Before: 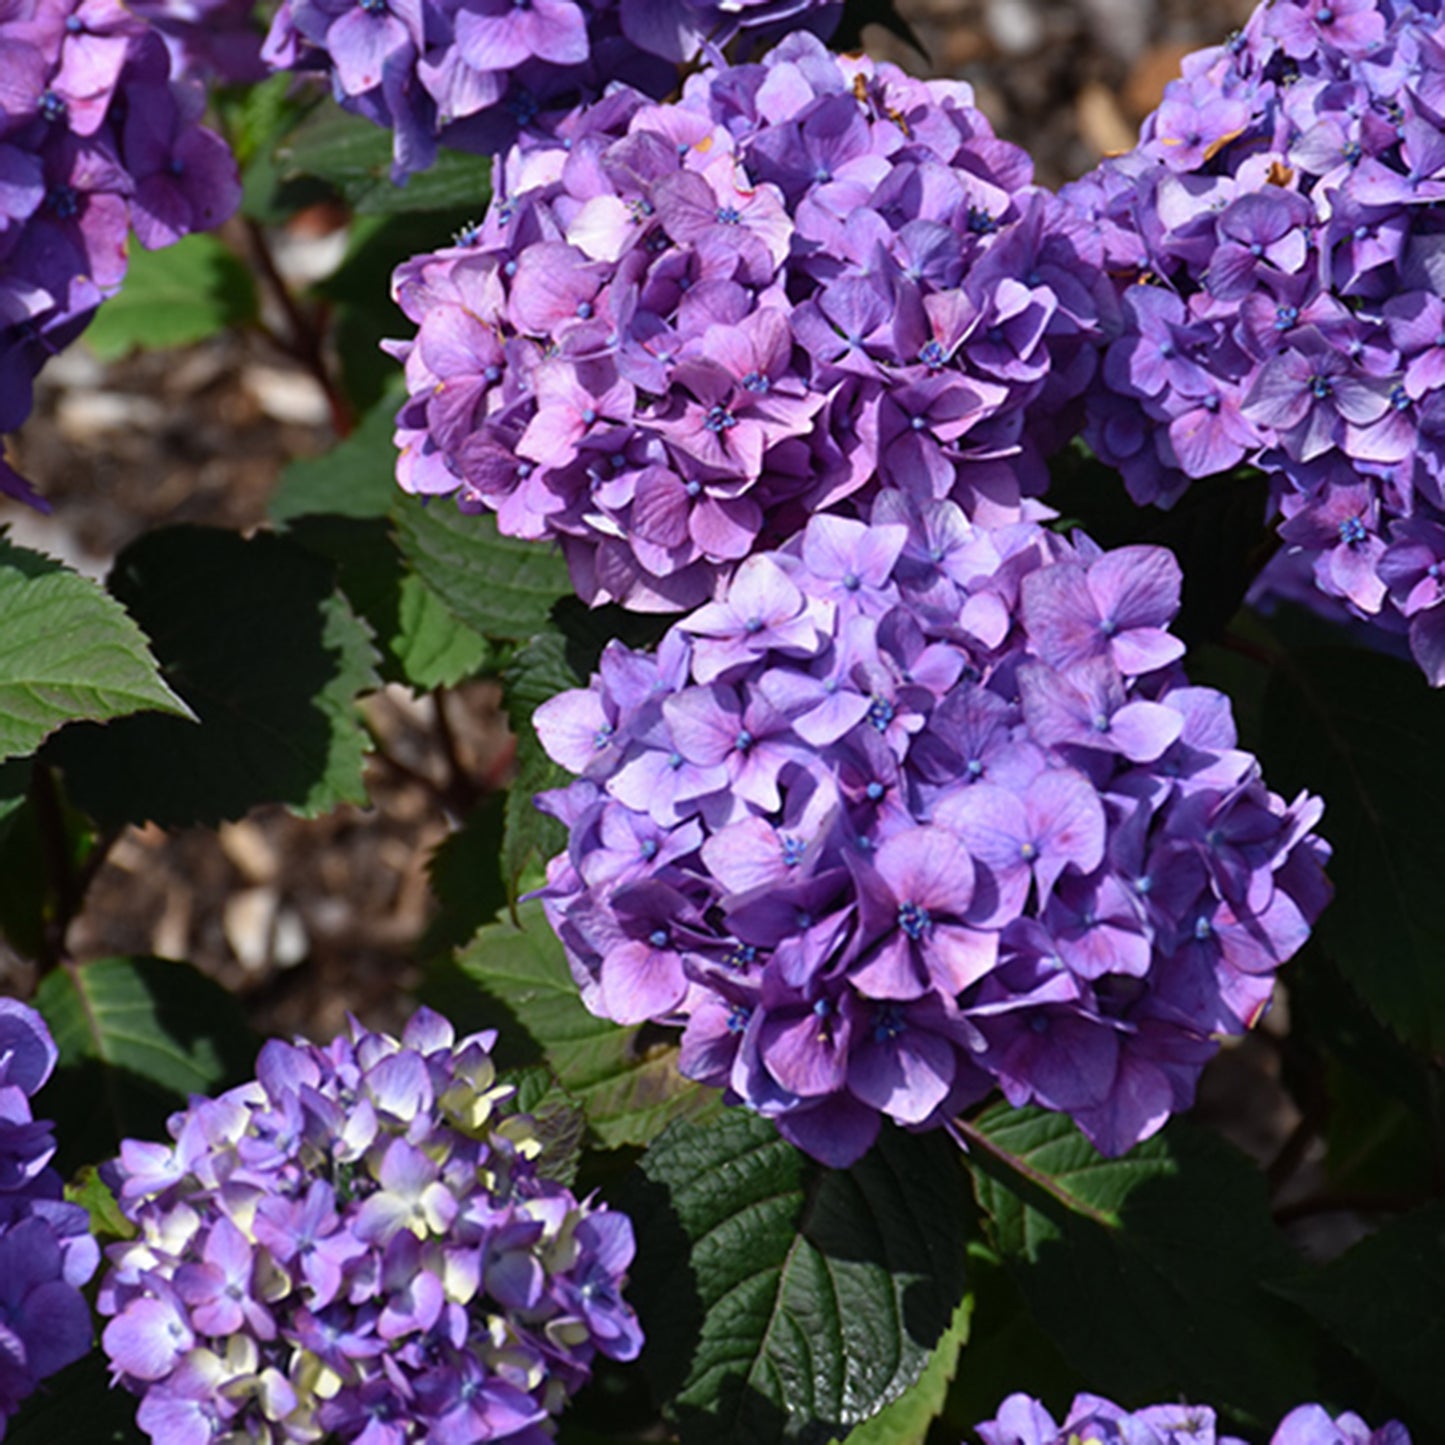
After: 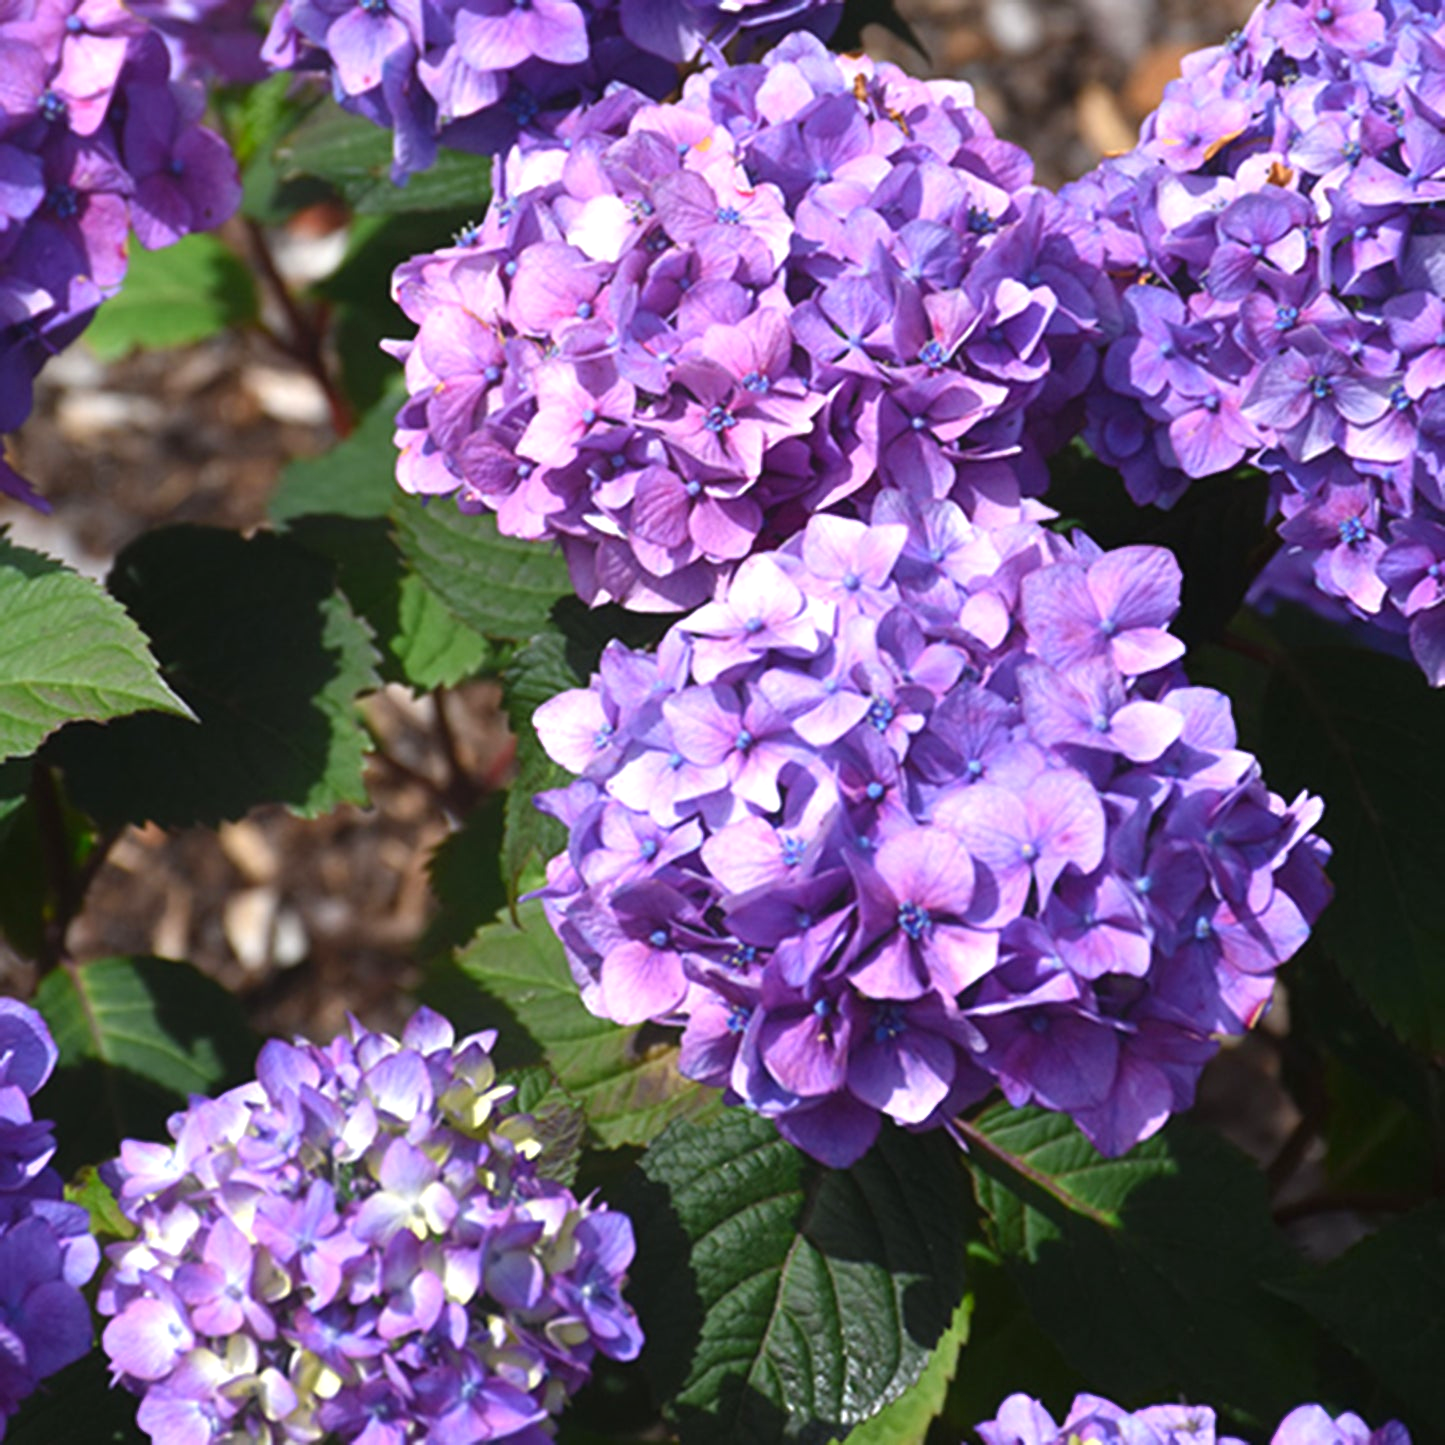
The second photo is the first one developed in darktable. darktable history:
contrast equalizer: y [[0.46, 0.454, 0.451, 0.451, 0.455, 0.46], [0.5 ×6], [0.5 ×6], [0 ×6], [0 ×6]]
exposure: black level correction 0, exposure 0.7 EV, compensate exposure bias true, compensate highlight preservation false
